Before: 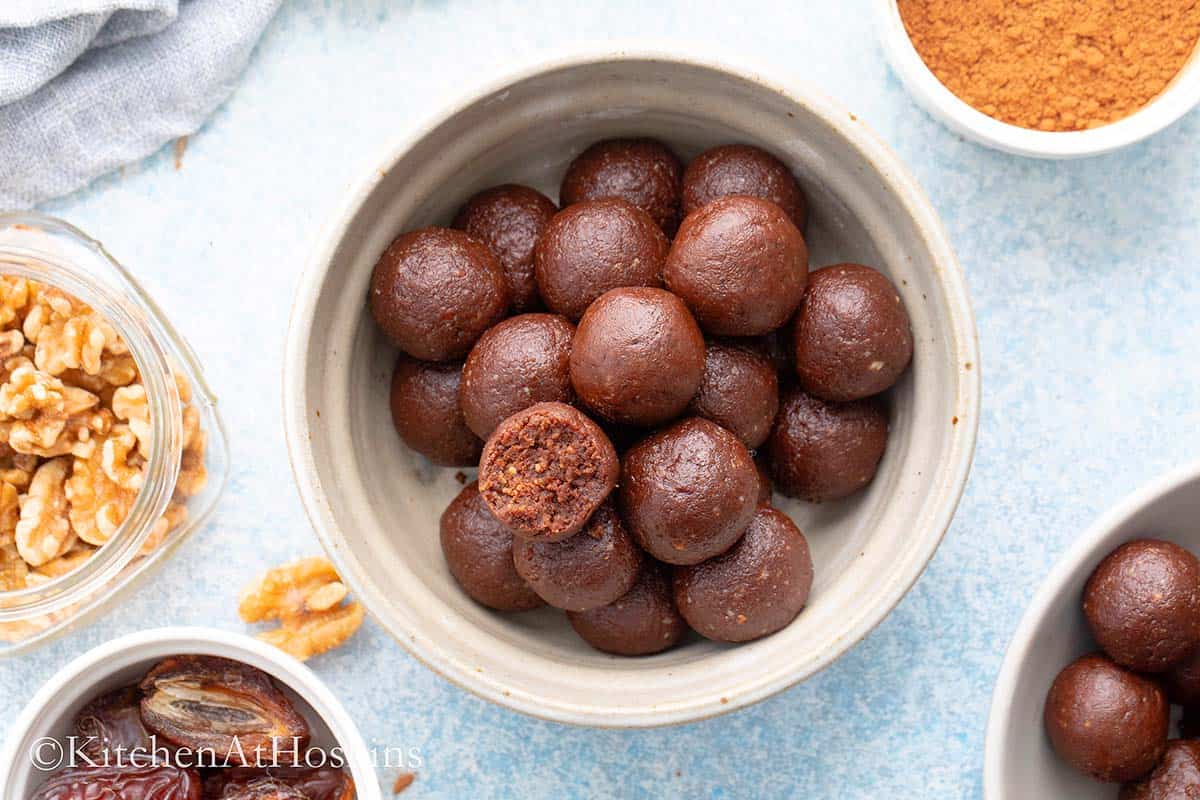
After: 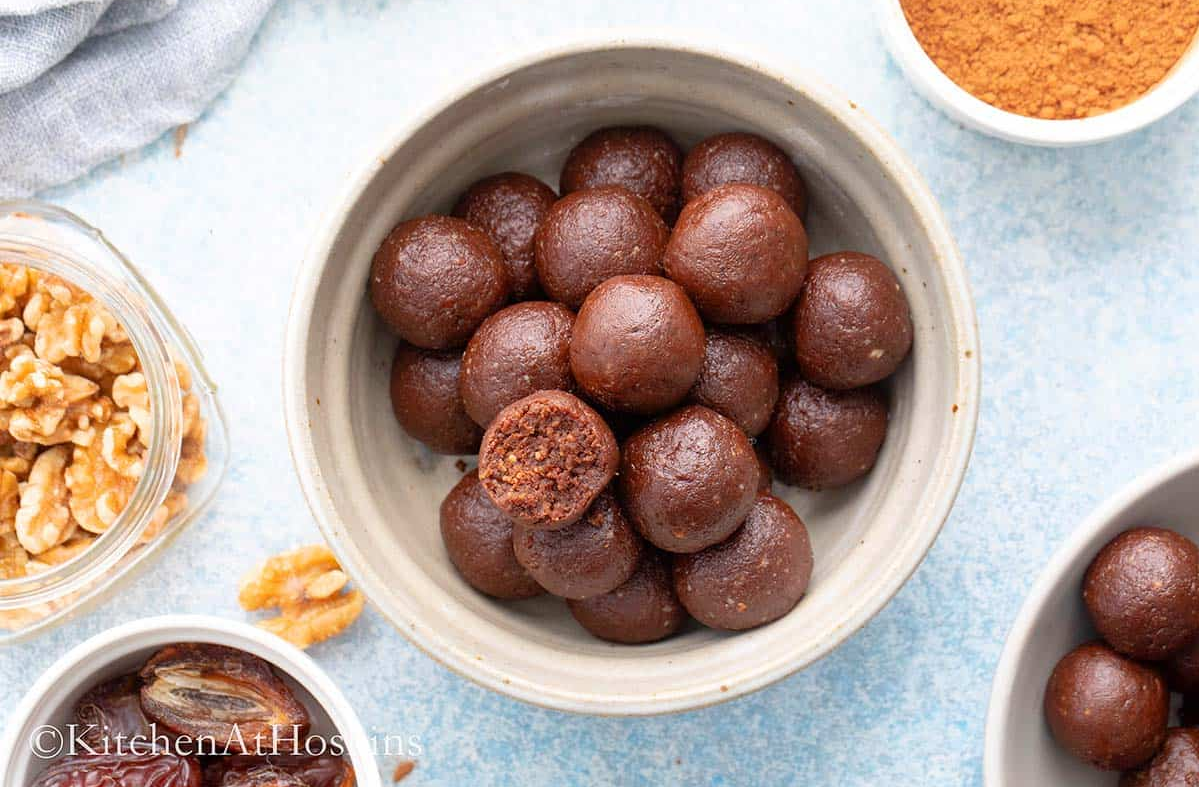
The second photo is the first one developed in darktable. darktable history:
crop: top 1.532%, right 0.018%
